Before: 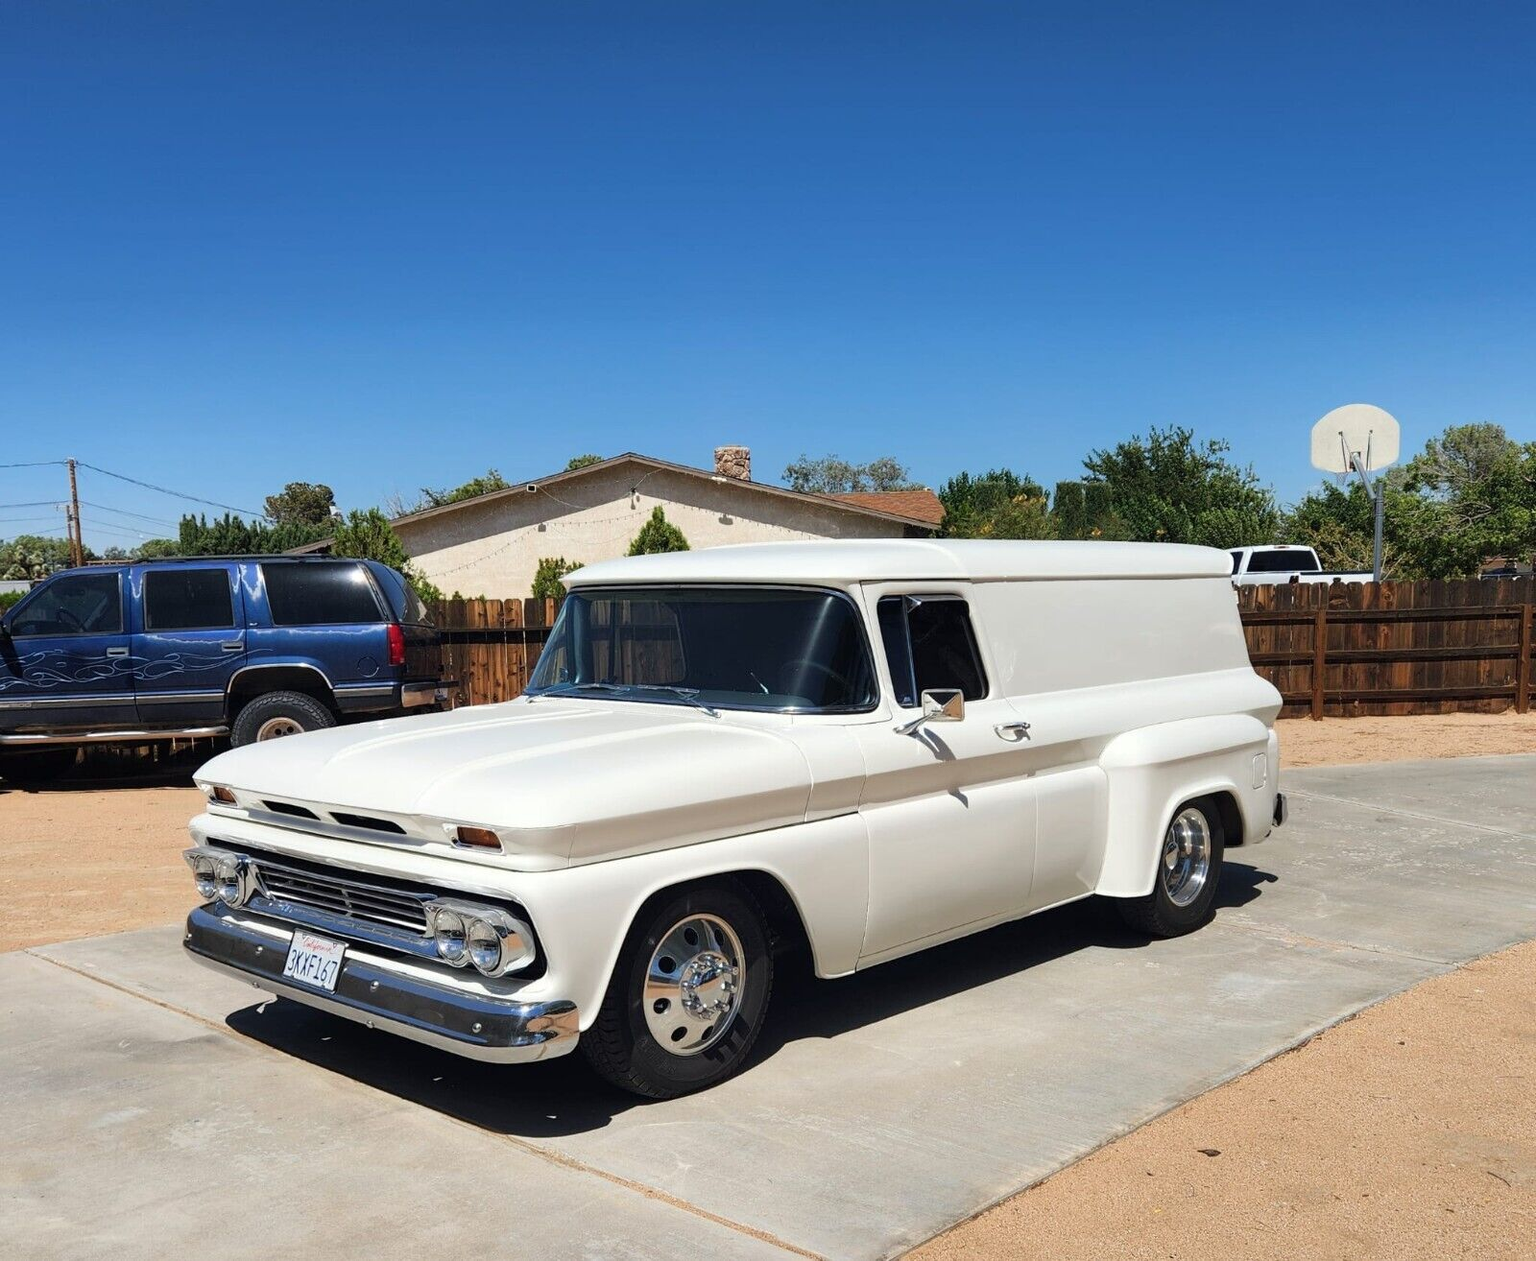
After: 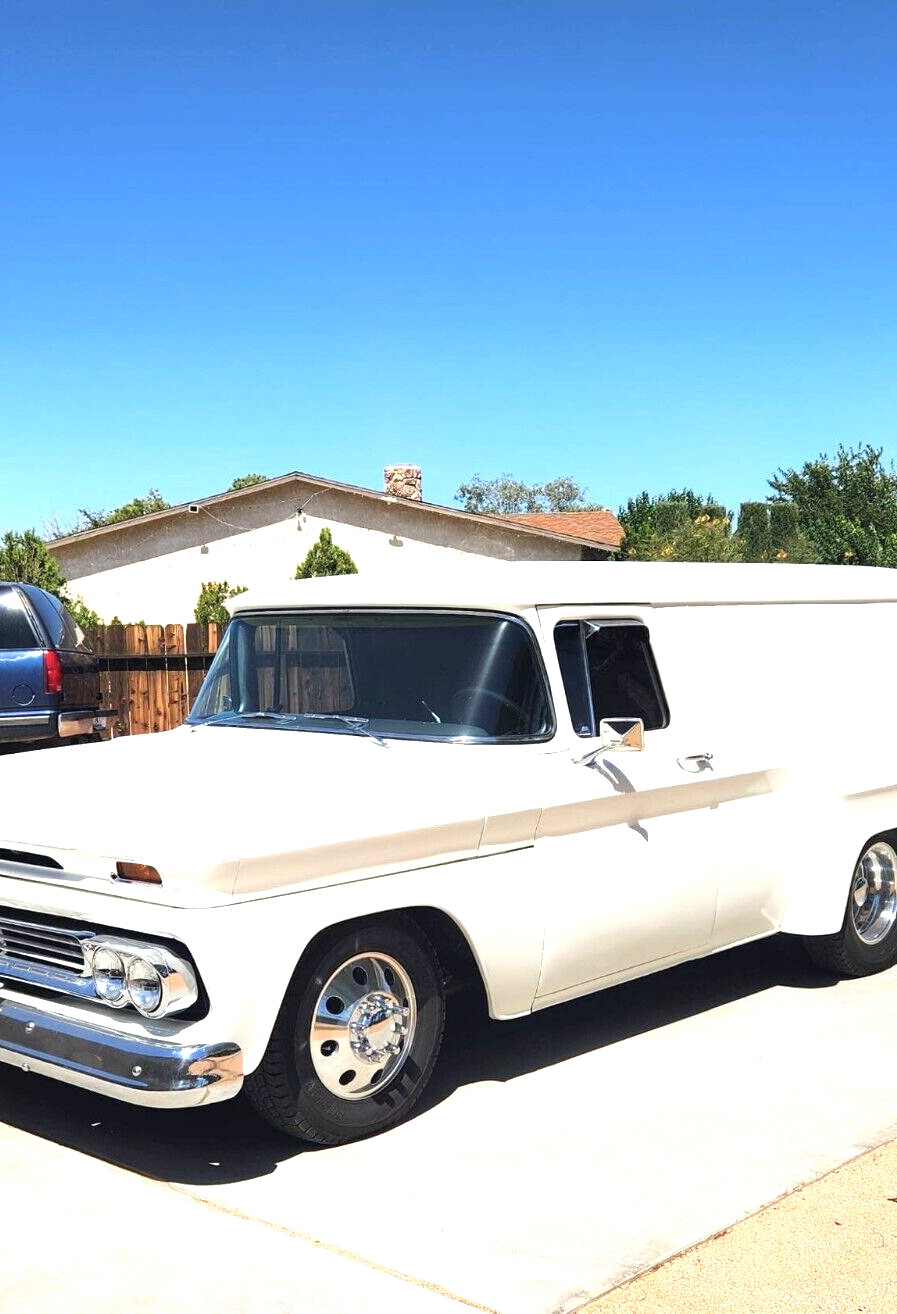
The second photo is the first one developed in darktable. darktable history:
exposure: black level correction 0, exposure 1.2 EV, compensate highlight preservation false
contrast brightness saturation: saturation -0.053
crop and rotate: left 22.52%, right 21.398%
